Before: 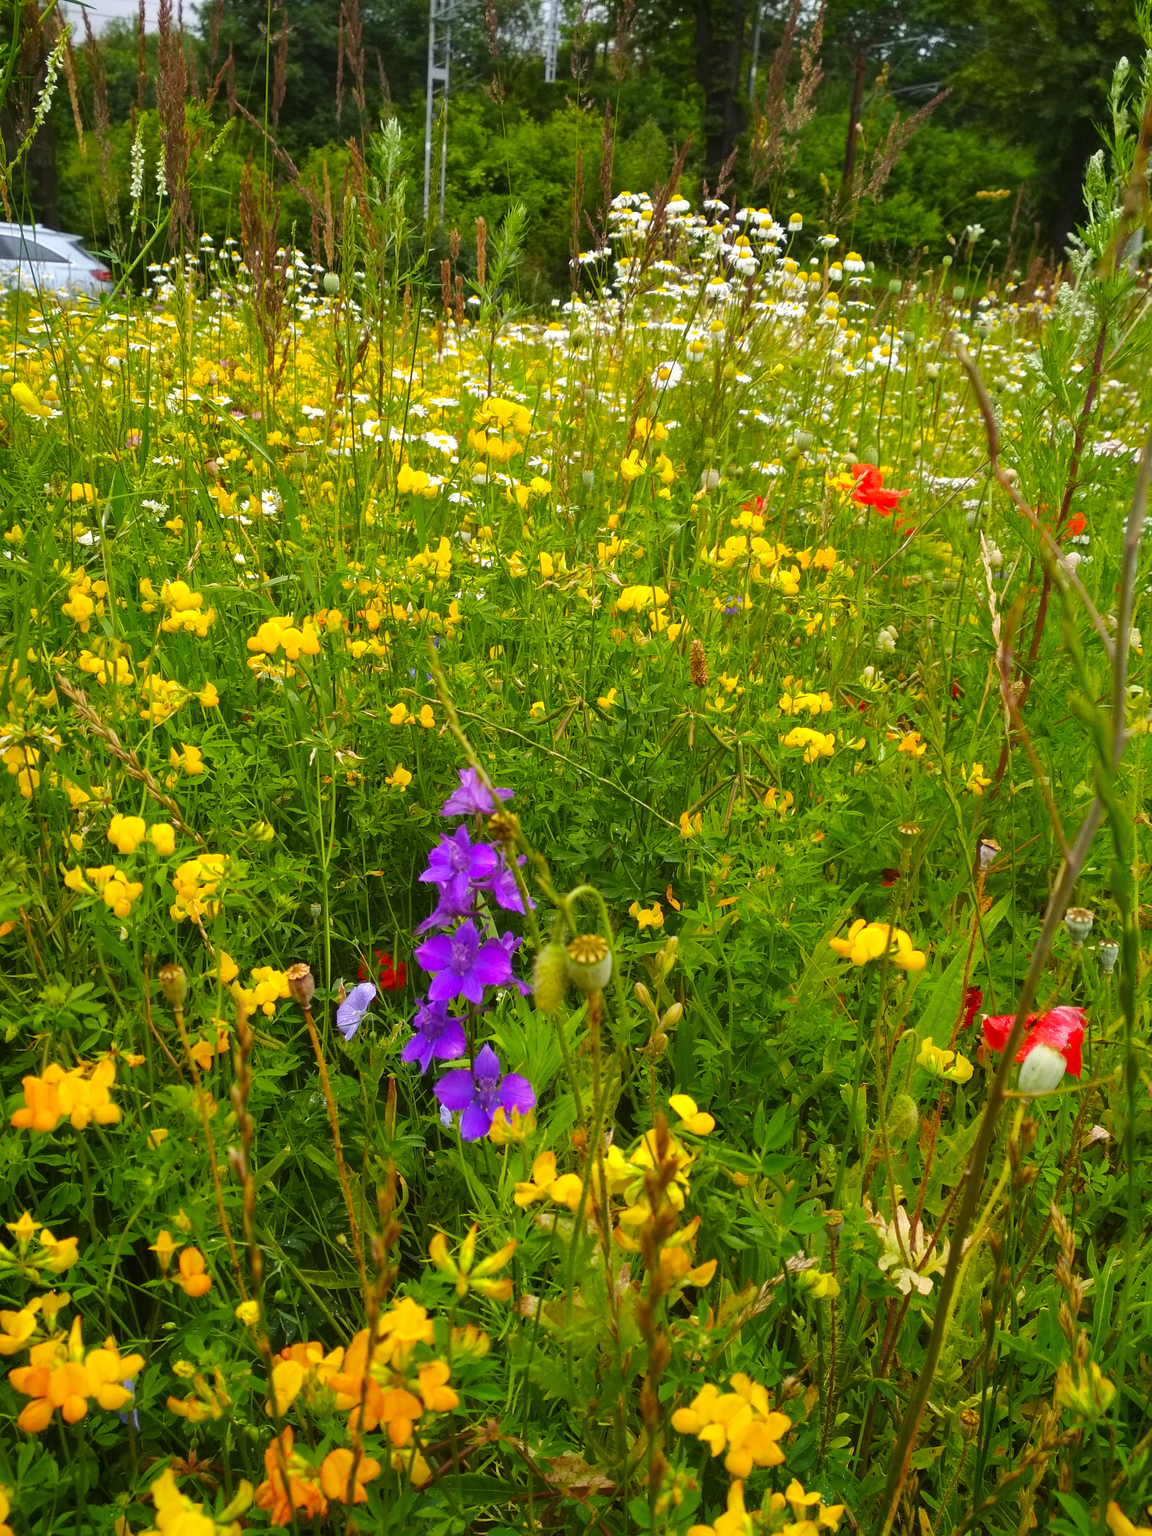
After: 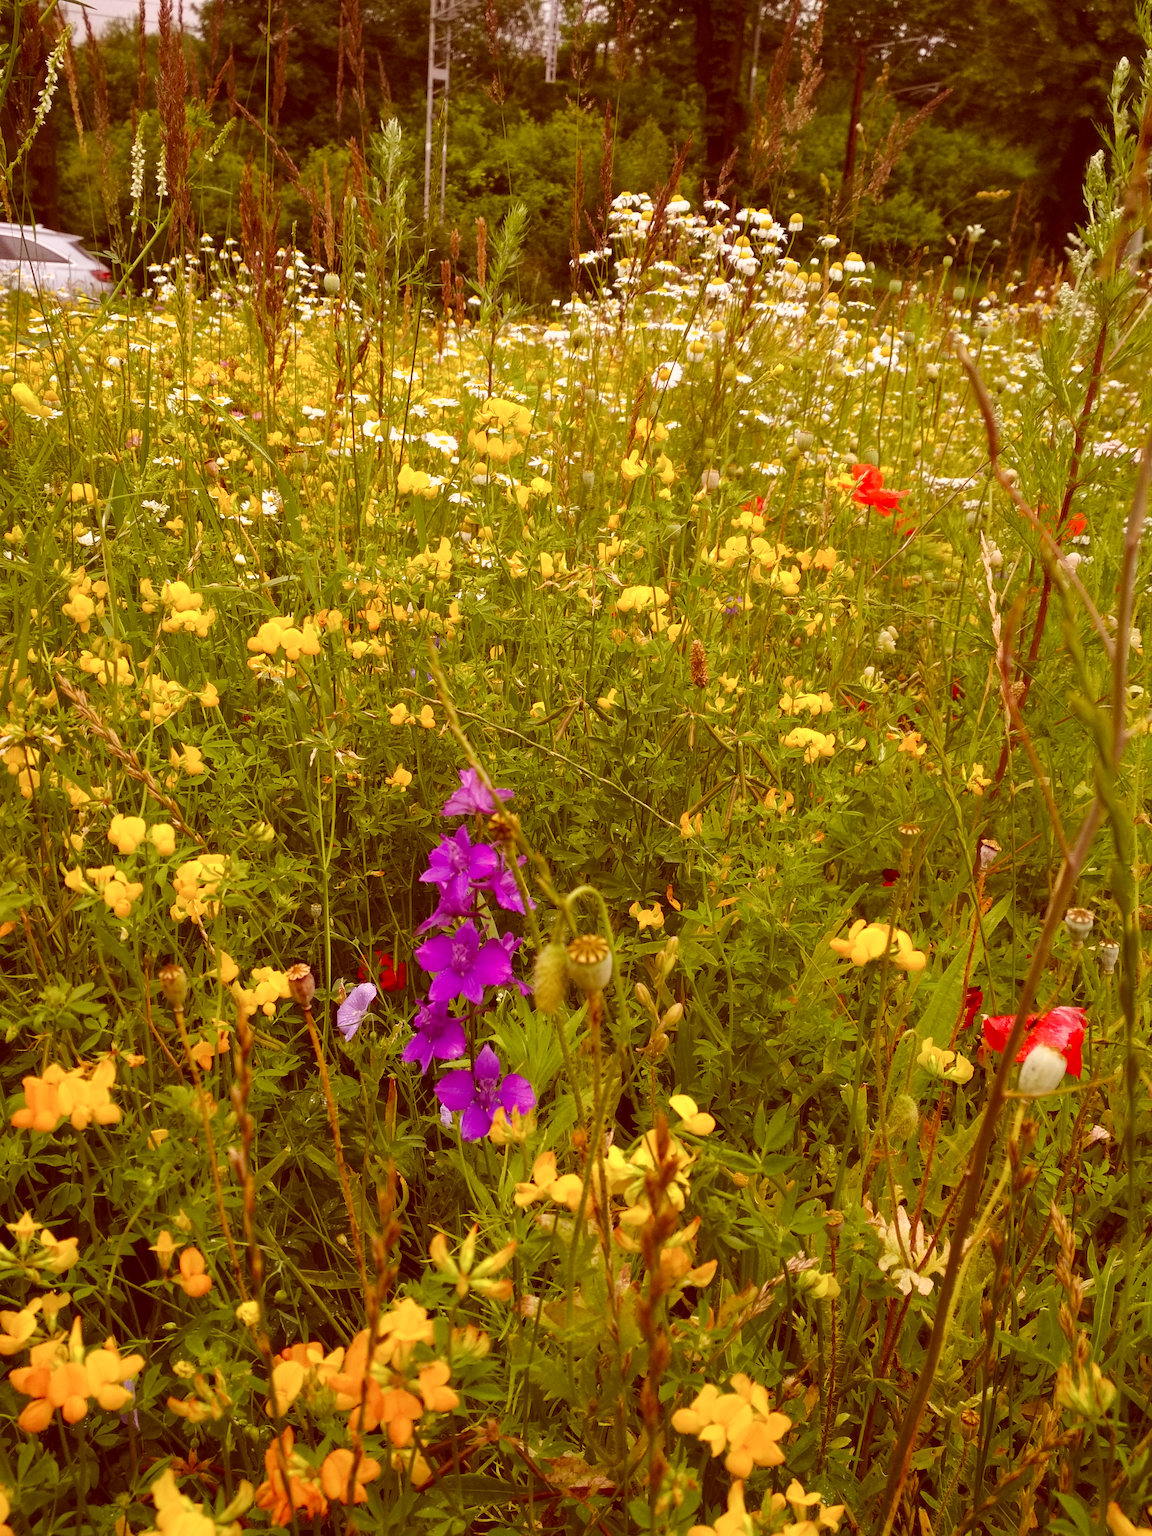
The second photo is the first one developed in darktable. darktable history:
color correction: highlights a* 9.3, highlights b* 8.95, shadows a* 39.81, shadows b* 39.34, saturation 0.775
